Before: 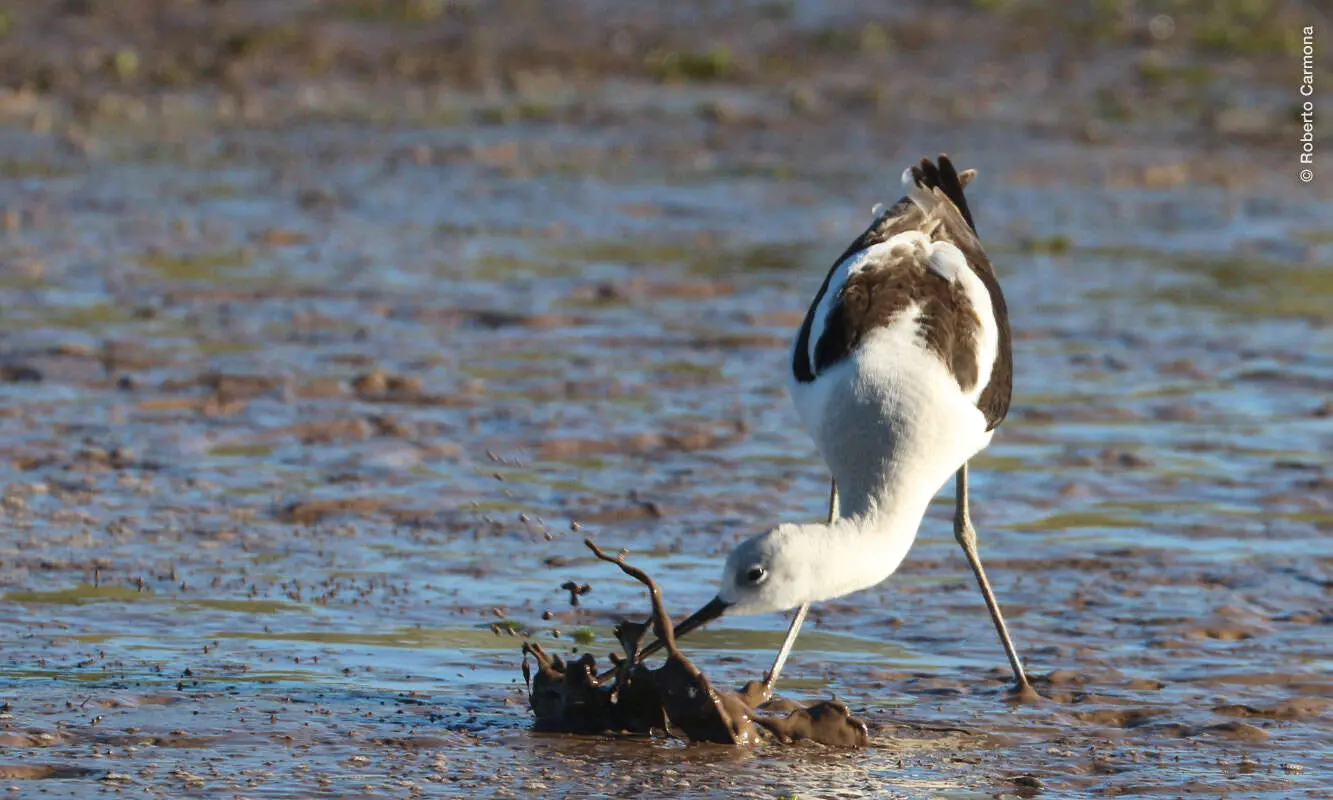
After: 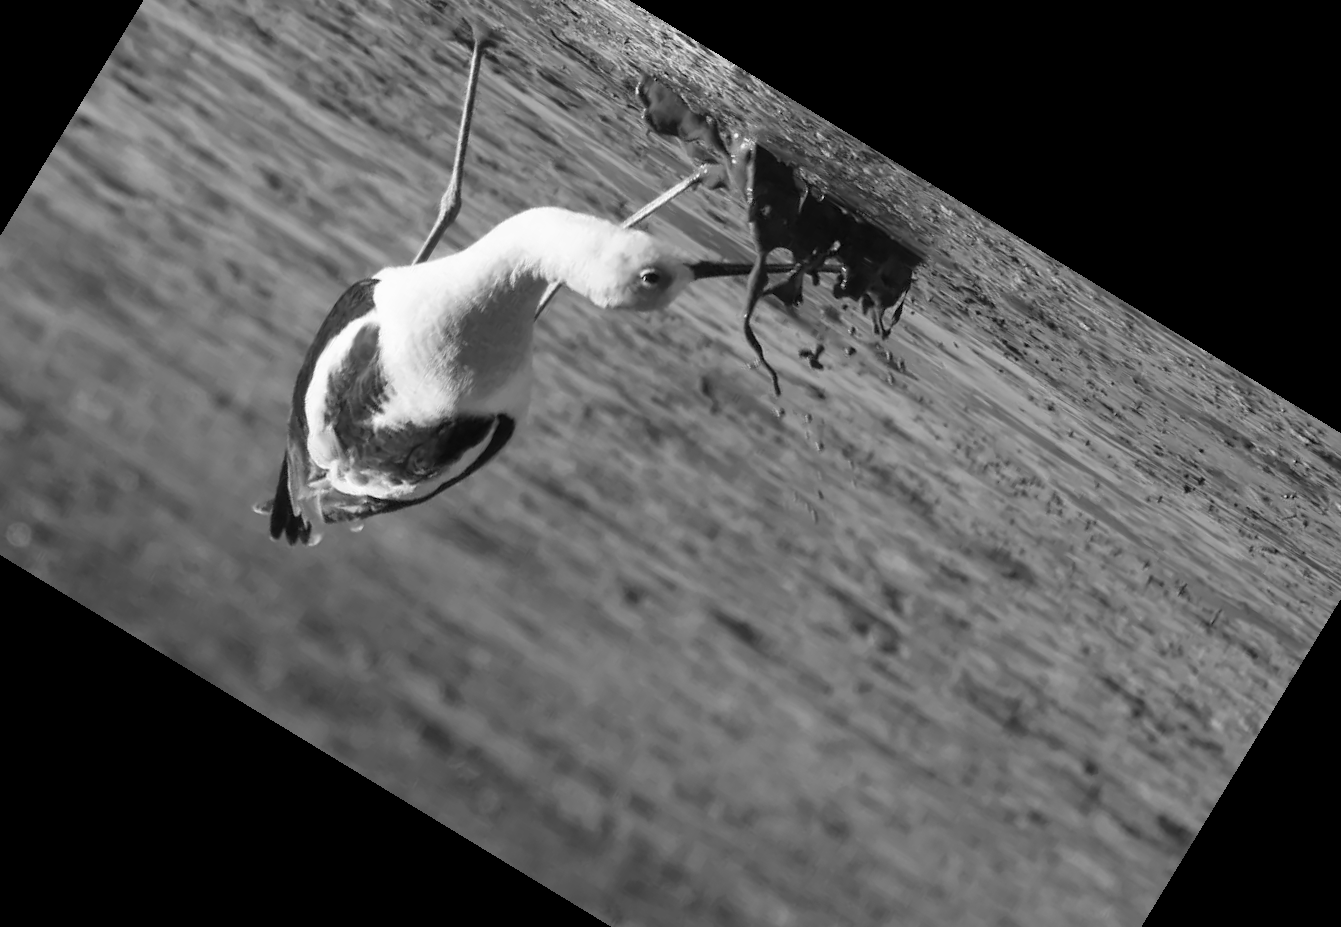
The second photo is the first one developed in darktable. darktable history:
crop and rotate: angle 148.68°, left 9.111%, top 15.603%, right 4.588%, bottom 17.041%
monochrome: a -6.99, b 35.61, size 1.4
